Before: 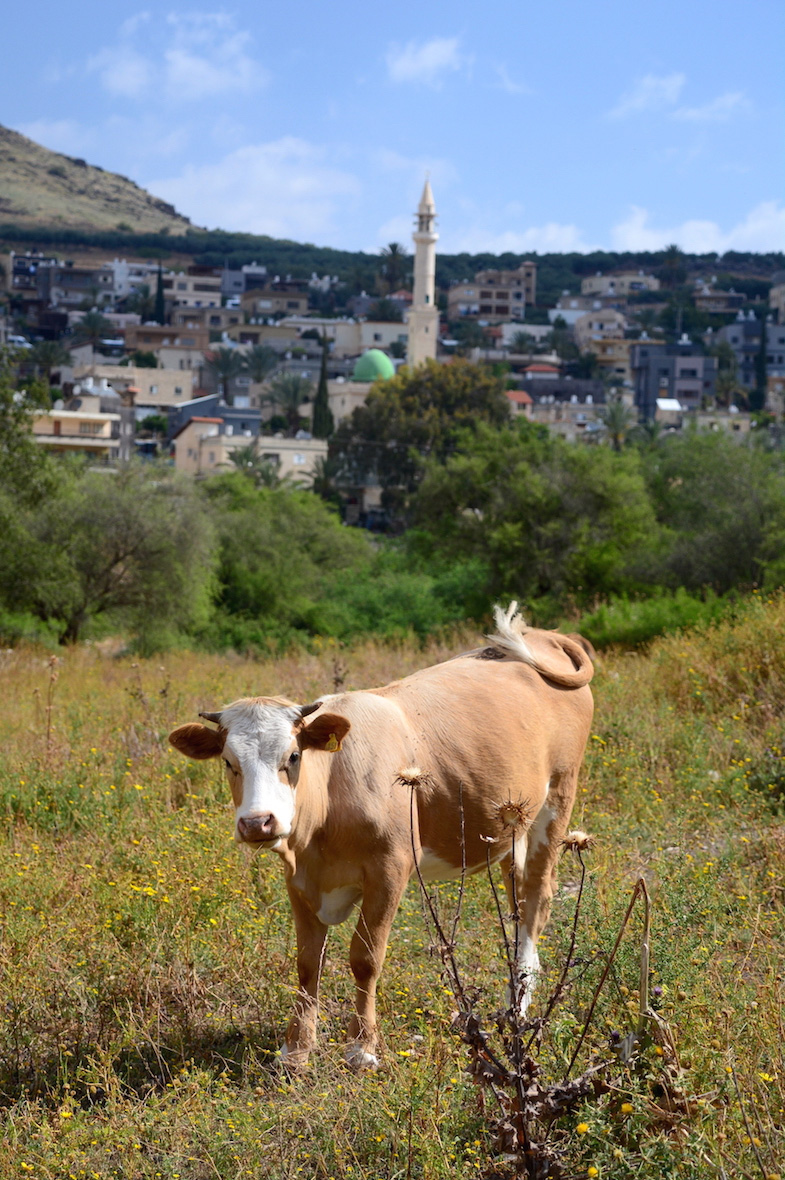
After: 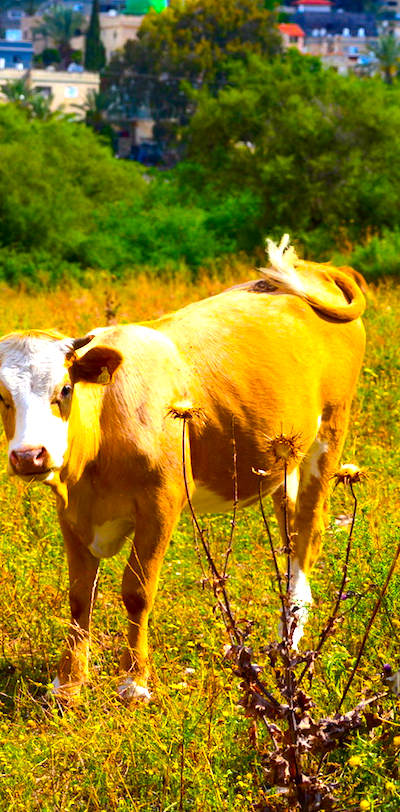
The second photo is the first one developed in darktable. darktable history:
contrast brightness saturation: contrast 0.08, saturation 0.2
crop and rotate: left 29.237%, top 31.152%, right 19.807%
color balance rgb: linear chroma grading › global chroma 42%, perceptual saturation grading › global saturation 42%, perceptual brilliance grading › global brilliance 25%, global vibrance 33%
